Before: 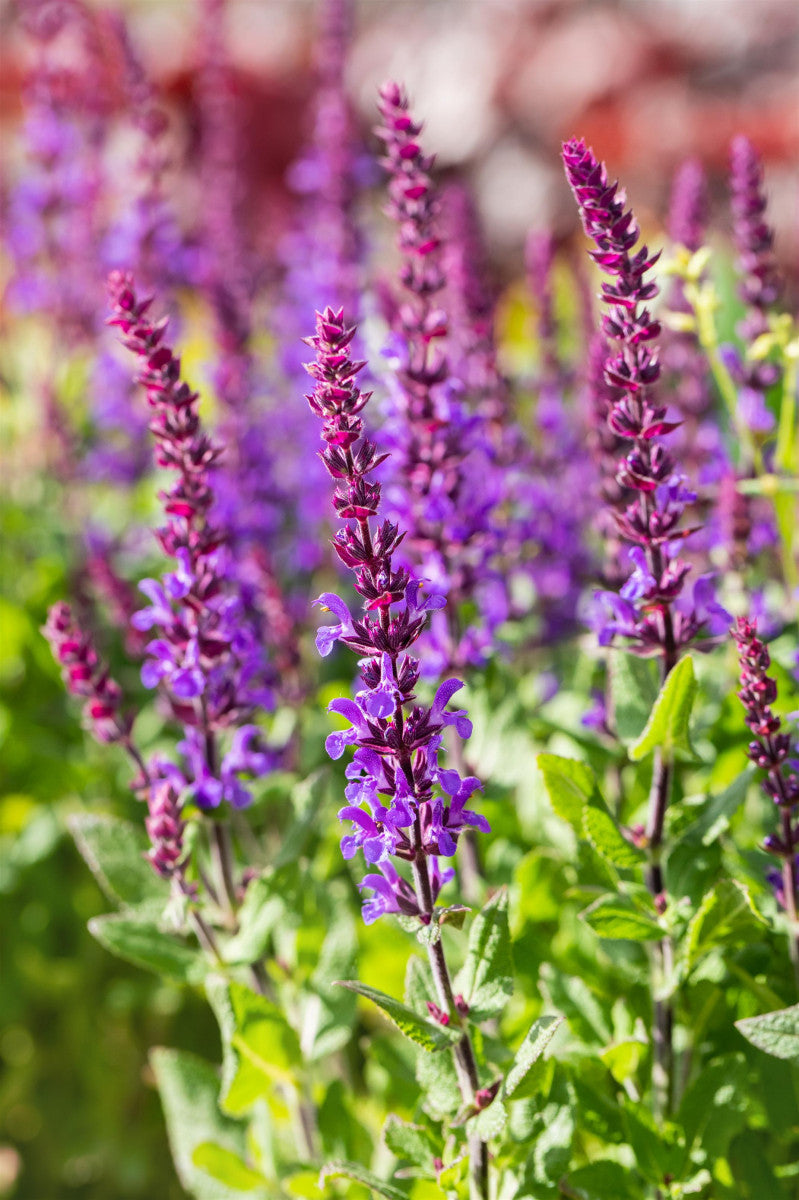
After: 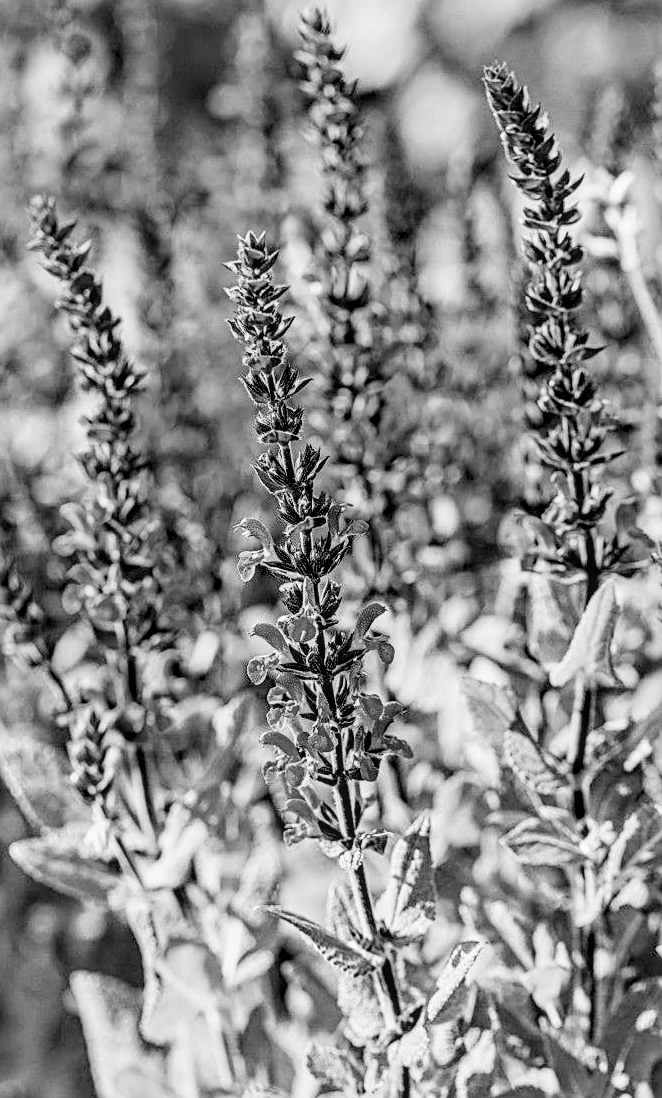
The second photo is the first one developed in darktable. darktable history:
sharpen: on, module defaults
exposure: exposure 0.493 EV, compensate highlight preservation false
local contrast: on, module defaults
crop: left 9.807%, top 6.259%, right 7.334%, bottom 2.177%
filmic rgb: black relative exposure -5 EV, hardness 2.88, contrast 1.2
contrast equalizer: octaves 7, y [[0.5, 0.542, 0.583, 0.625, 0.667, 0.708], [0.5 ×6], [0.5 ×6], [0 ×6], [0 ×6]]
monochrome: a 32, b 64, size 2.3
